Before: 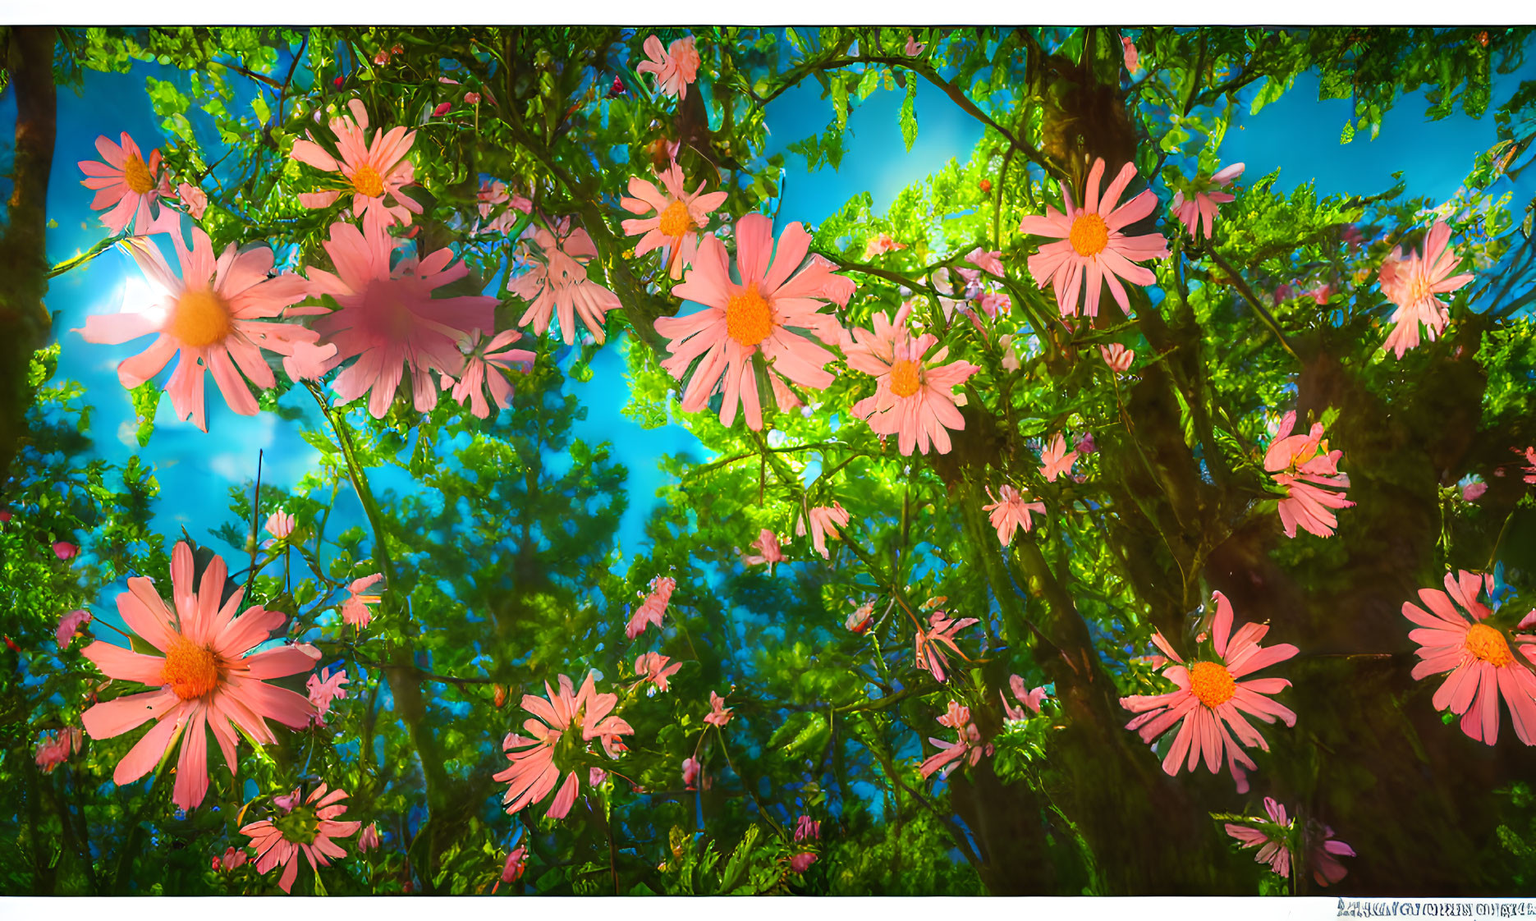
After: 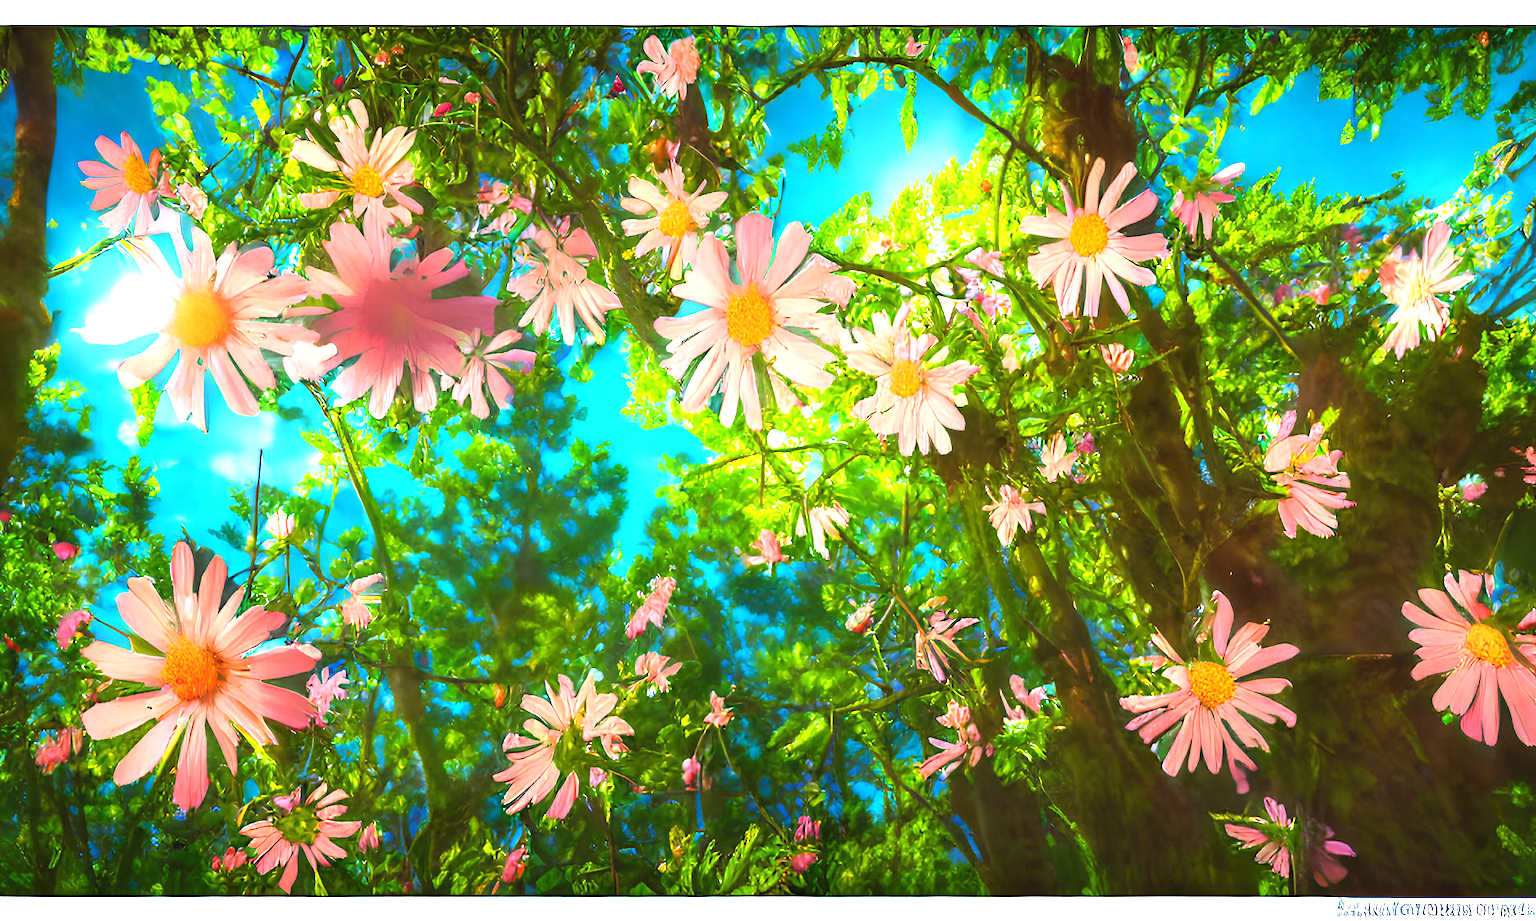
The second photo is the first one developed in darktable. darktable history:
exposure: exposure 1.207 EV, compensate exposure bias true, compensate highlight preservation false
